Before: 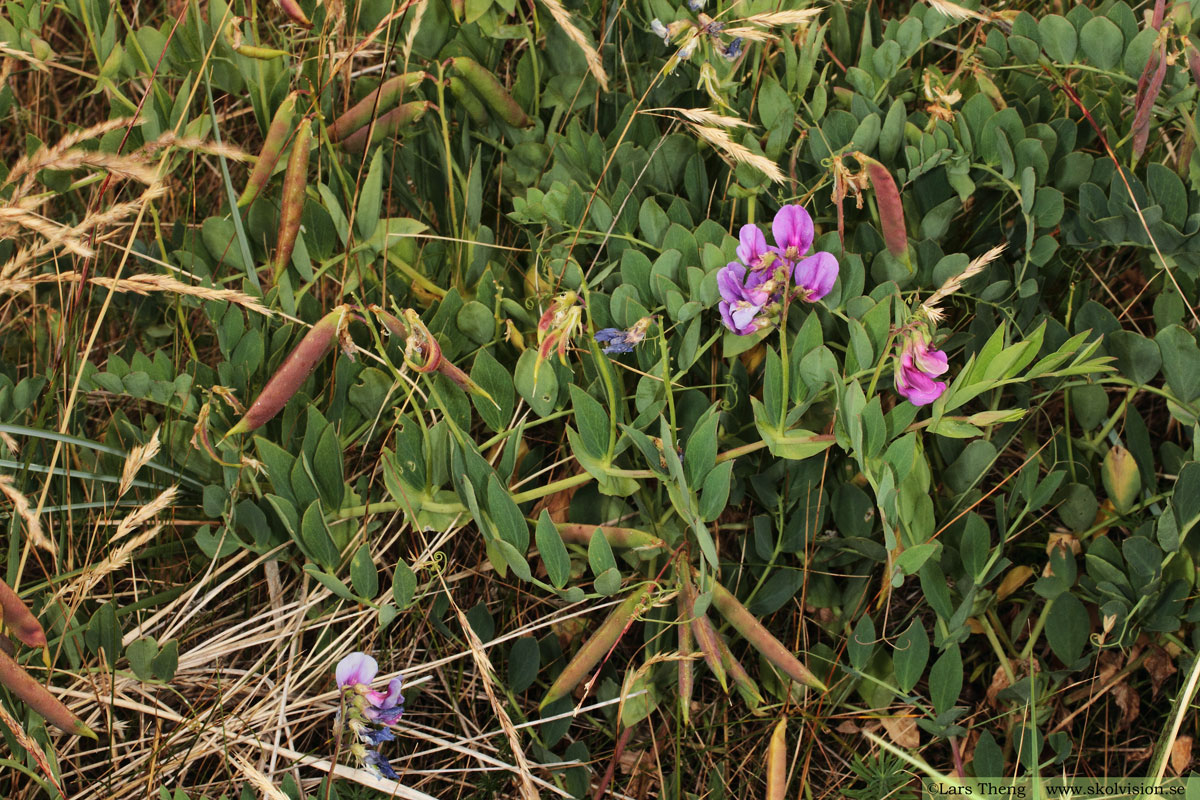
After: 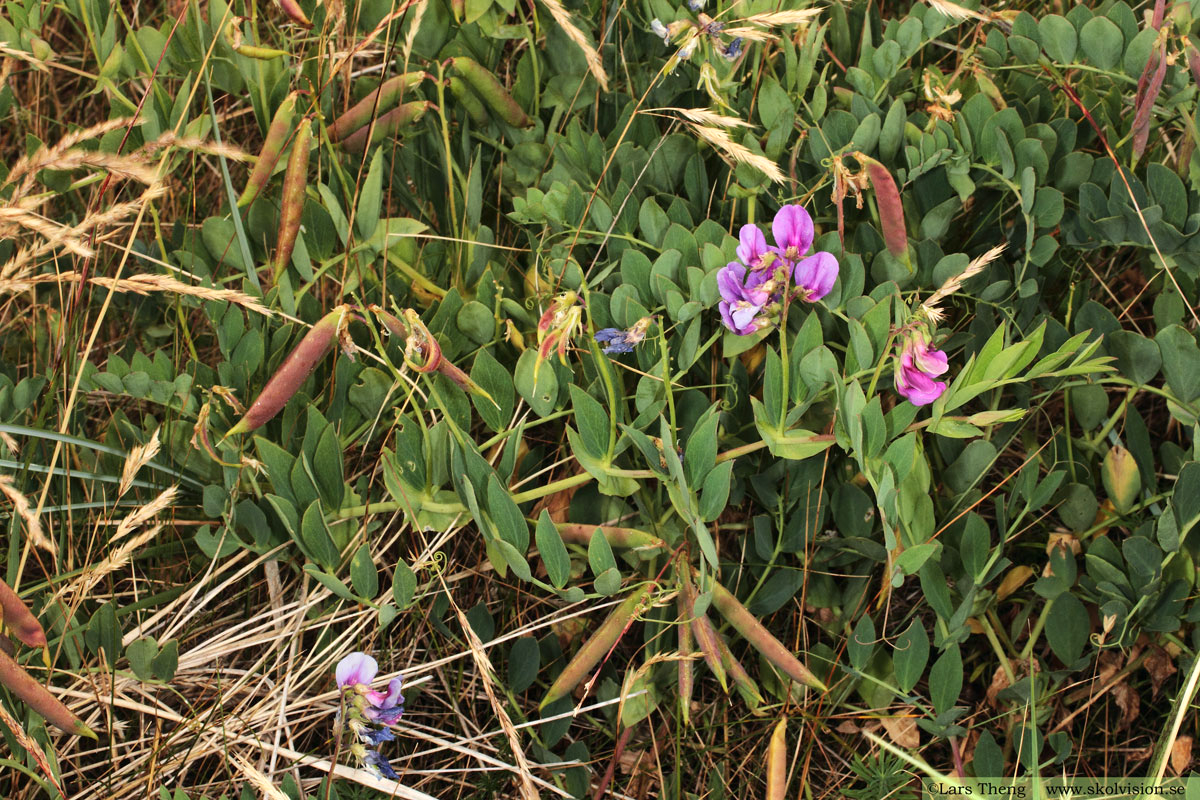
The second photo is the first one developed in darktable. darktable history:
exposure: exposure 0.271 EV, compensate exposure bias true, compensate highlight preservation false
